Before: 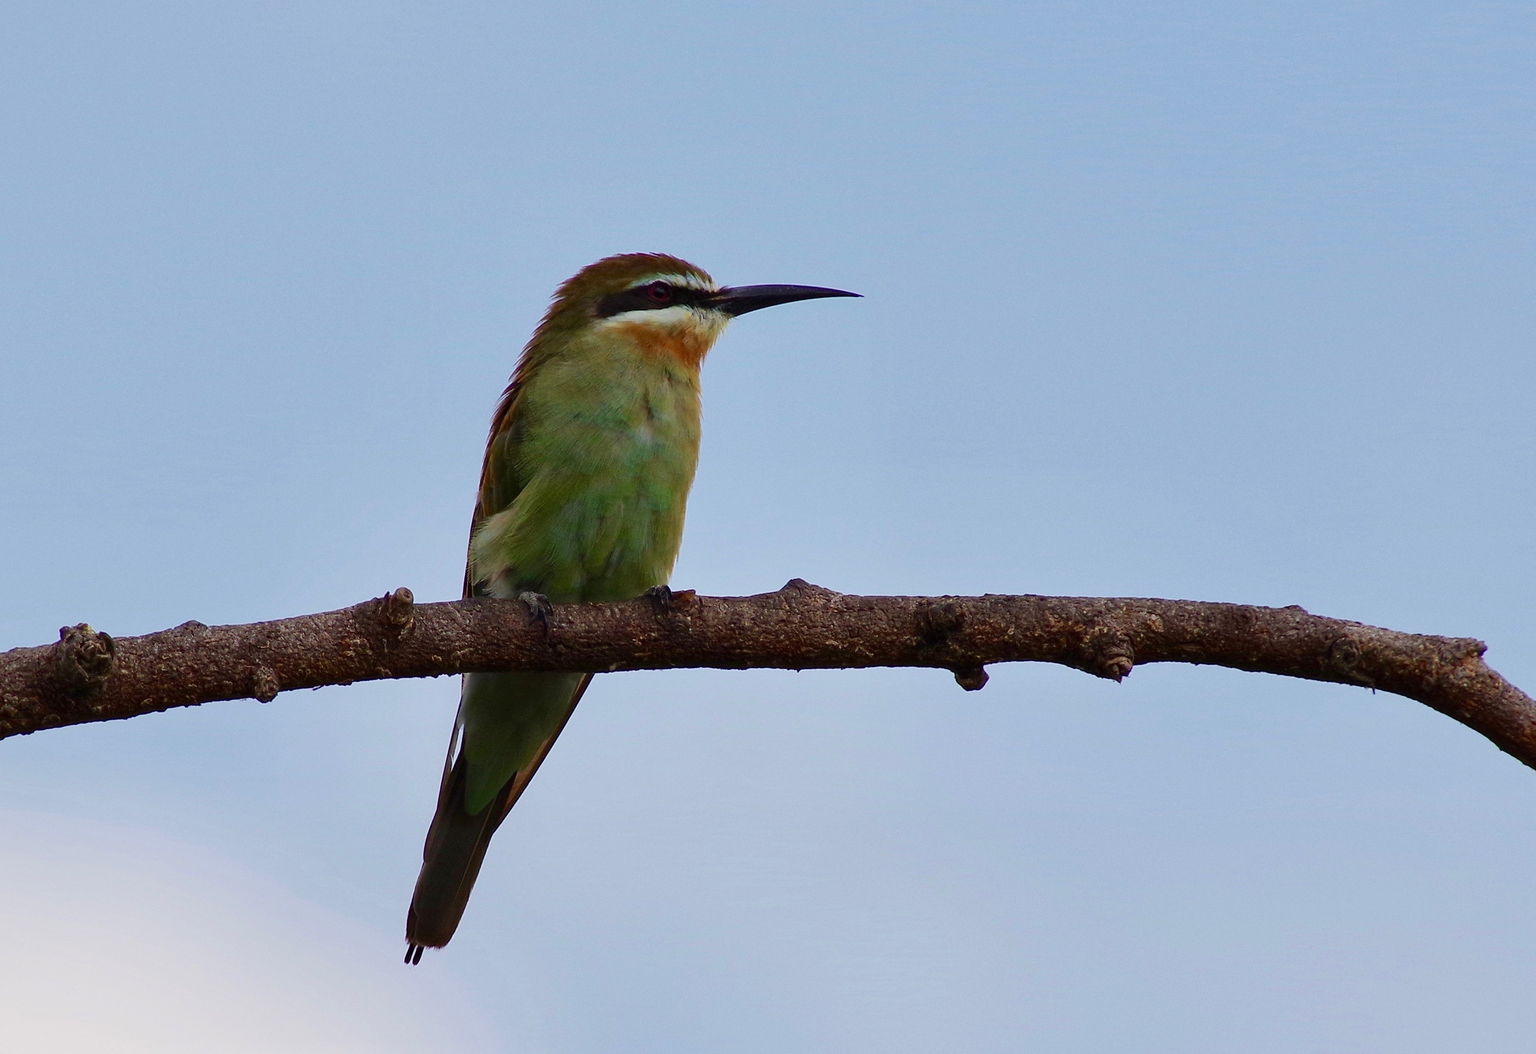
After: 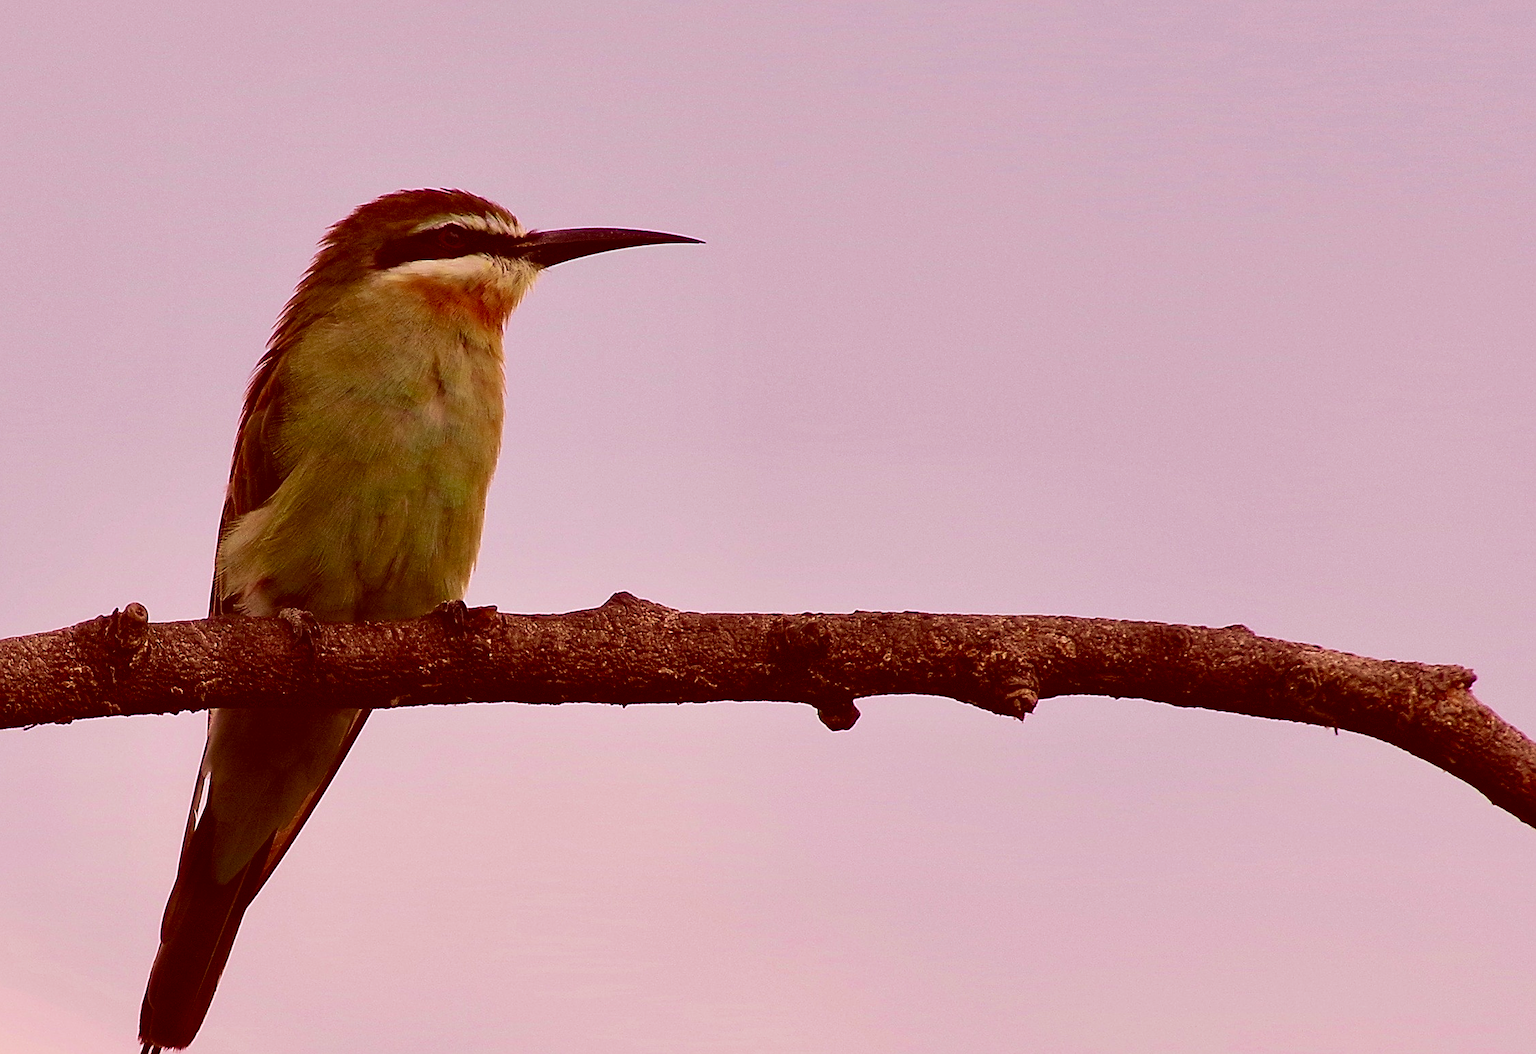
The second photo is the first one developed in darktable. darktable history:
color correction: highlights a* 9.03, highlights b* 8.71, shadows a* 40, shadows b* 40, saturation 0.8
contrast brightness saturation: contrast 0.1, brightness 0.02, saturation 0.02
crop: left 19.159%, top 9.58%, bottom 9.58%
sharpen: on, module defaults
velvia: strength 45%
